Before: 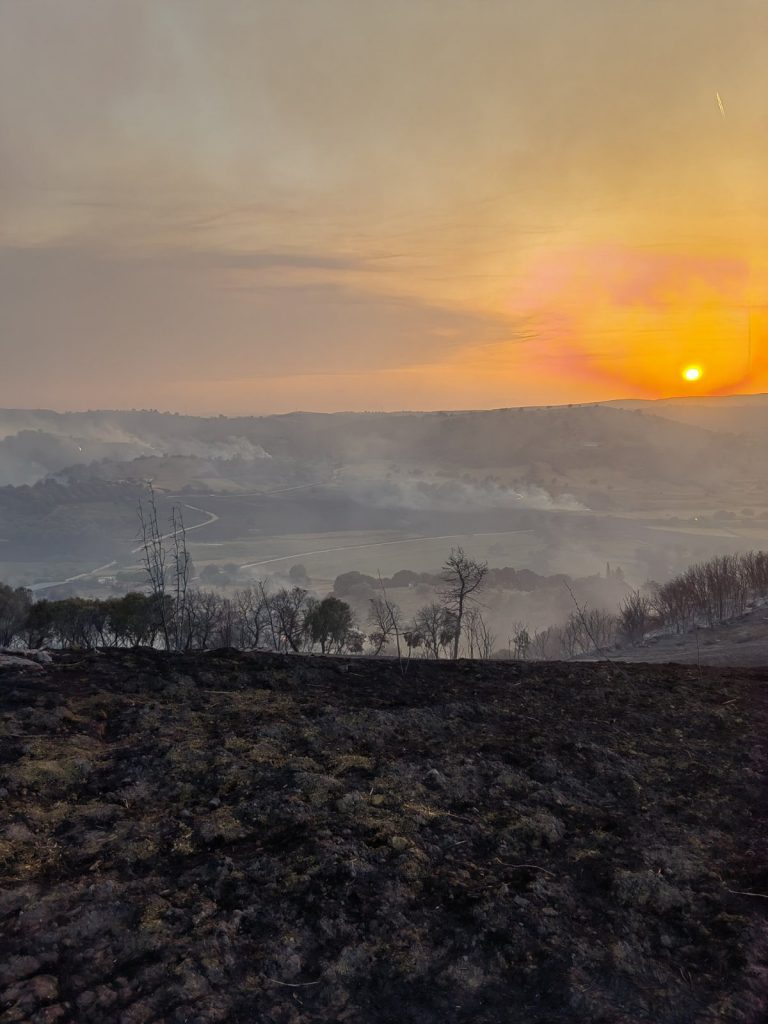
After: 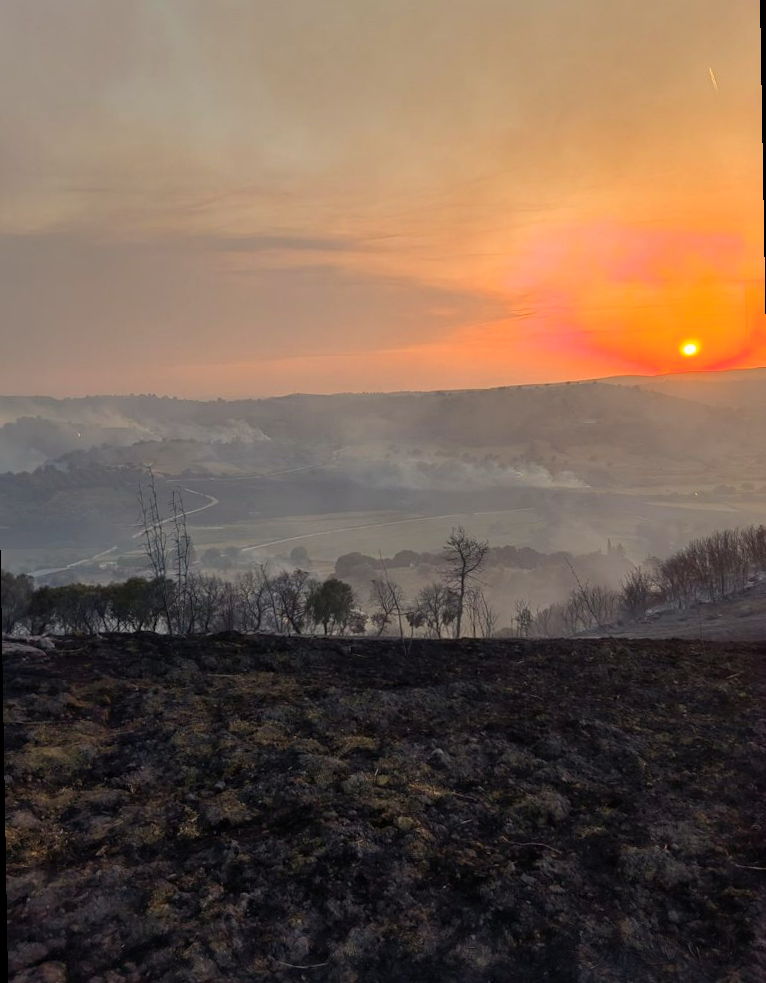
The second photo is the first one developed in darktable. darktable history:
color calibration: x 0.342, y 0.356, temperature 5122 K
rotate and perspective: rotation -1°, crop left 0.011, crop right 0.989, crop top 0.025, crop bottom 0.975
color zones: curves: ch1 [(0.235, 0.558) (0.75, 0.5)]; ch2 [(0.25, 0.462) (0.749, 0.457)], mix 40.67%
